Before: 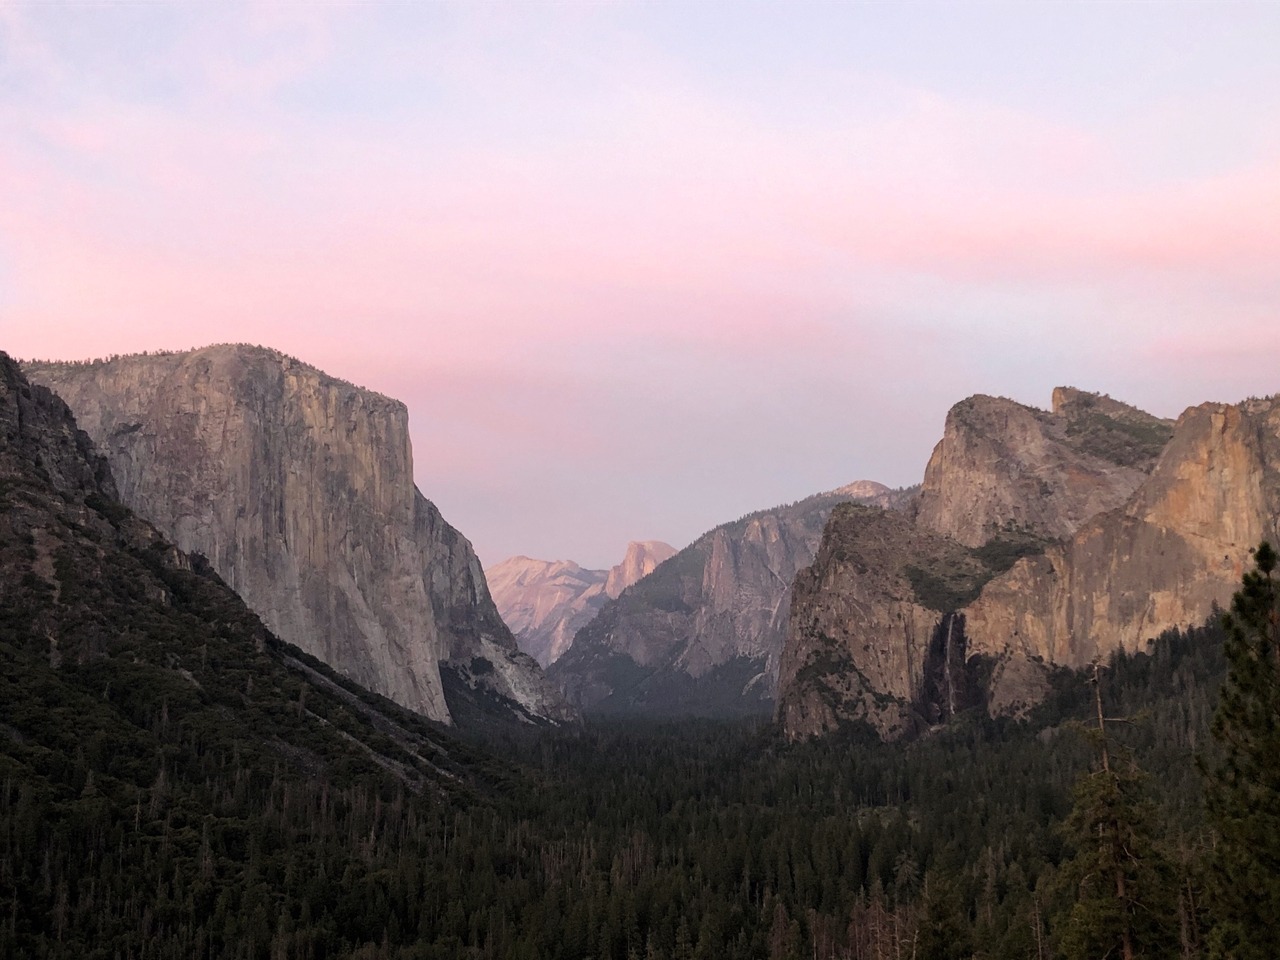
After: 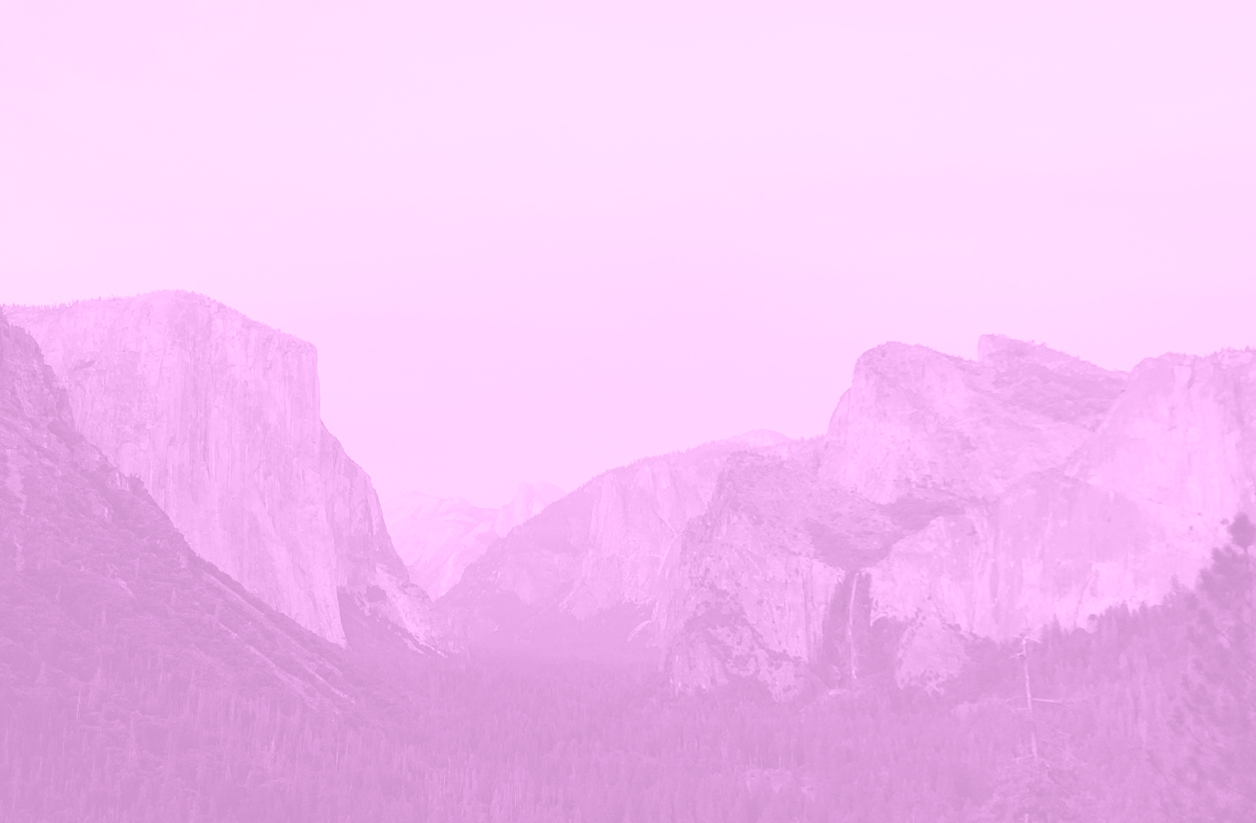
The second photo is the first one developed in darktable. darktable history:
rotate and perspective: rotation 1.69°, lens shift (vertical) -0.023, lens shift (horizontal) -0.291, crop left 0.025, crop right 0.988, crop top 0.092, crop bottom 0.842
colorize: hue 331.2°, saturation 75%, source mix 30.28%, lightness 70.52%, version 1
color correction: highlights b* 3
color contrast: green-magenta contrast 0.8, blue-yellow contrast 1.1, unbound 0
